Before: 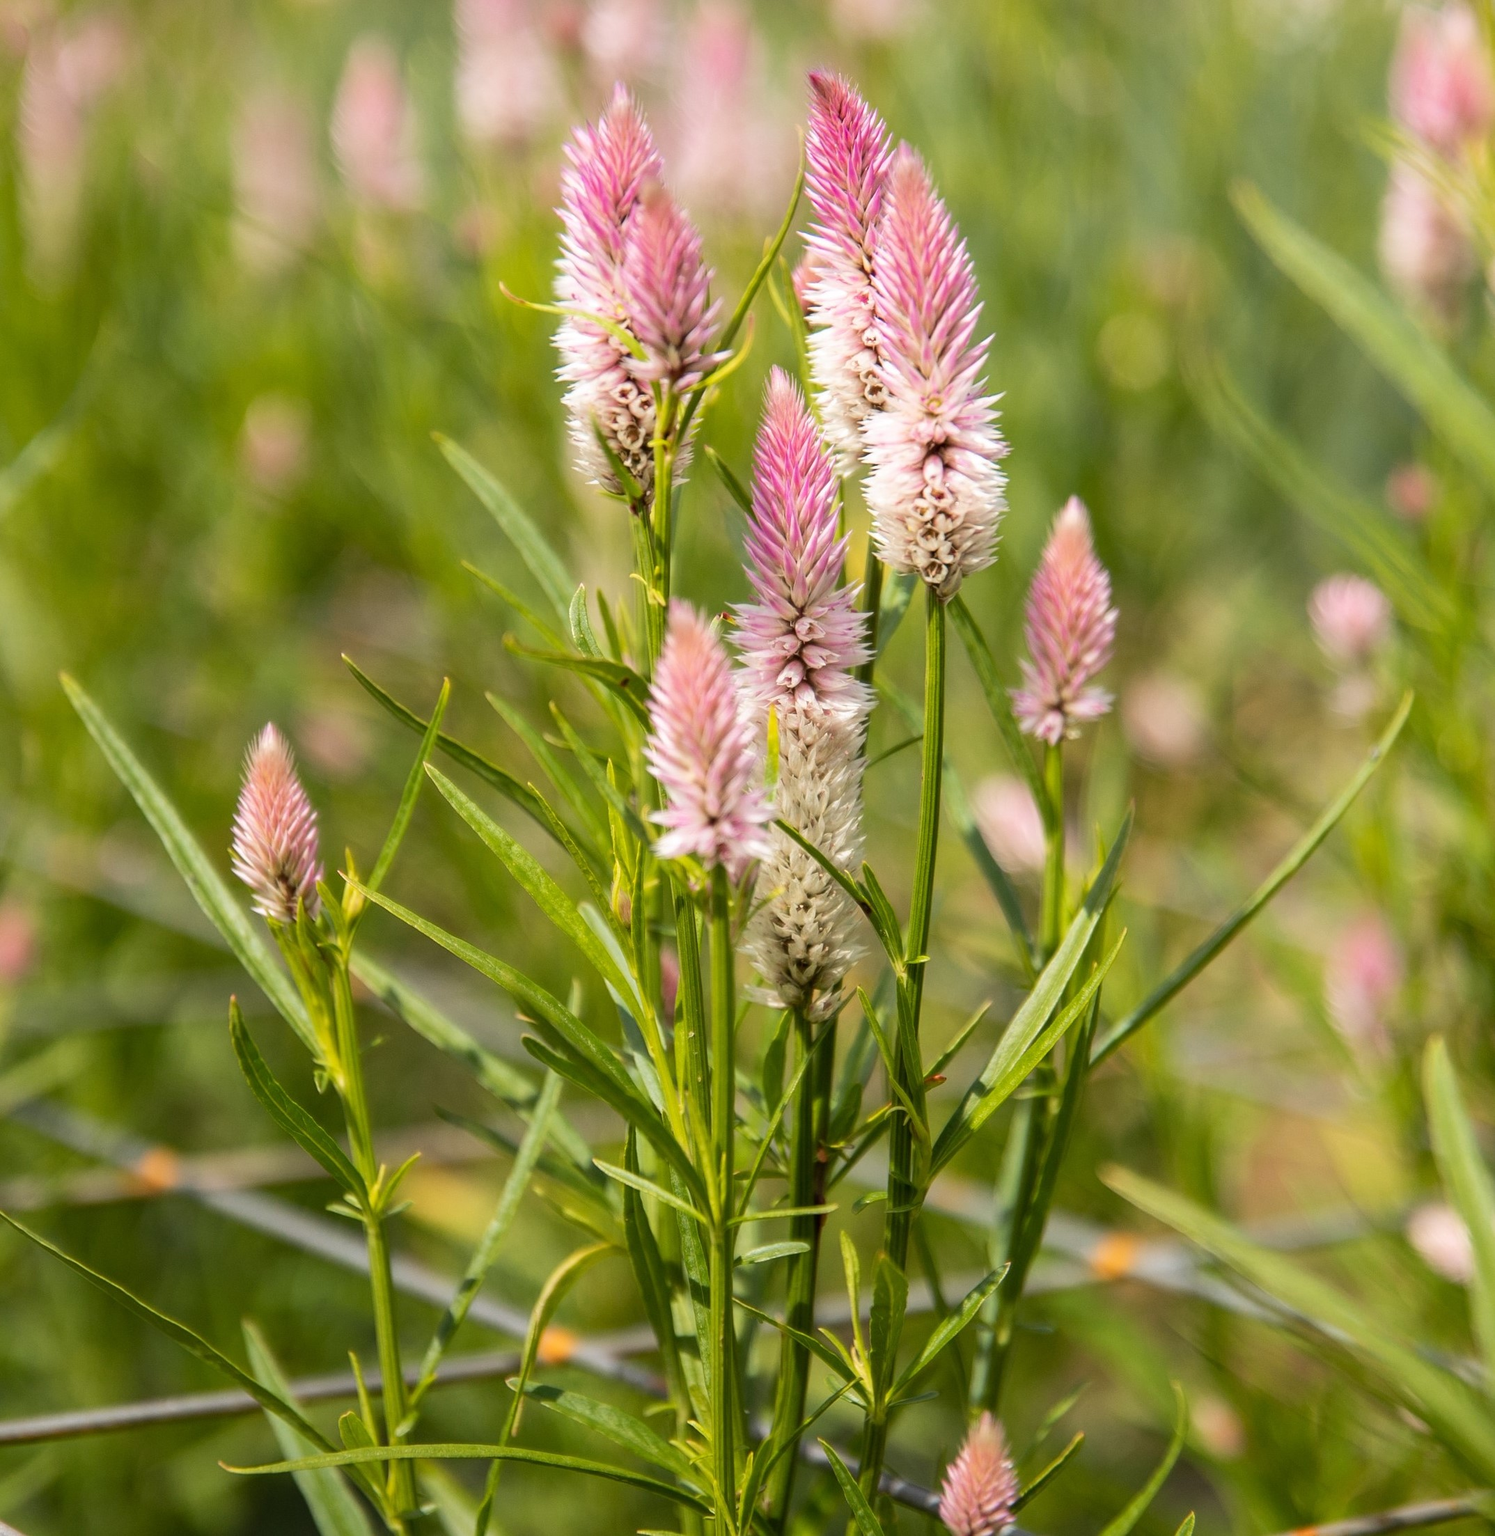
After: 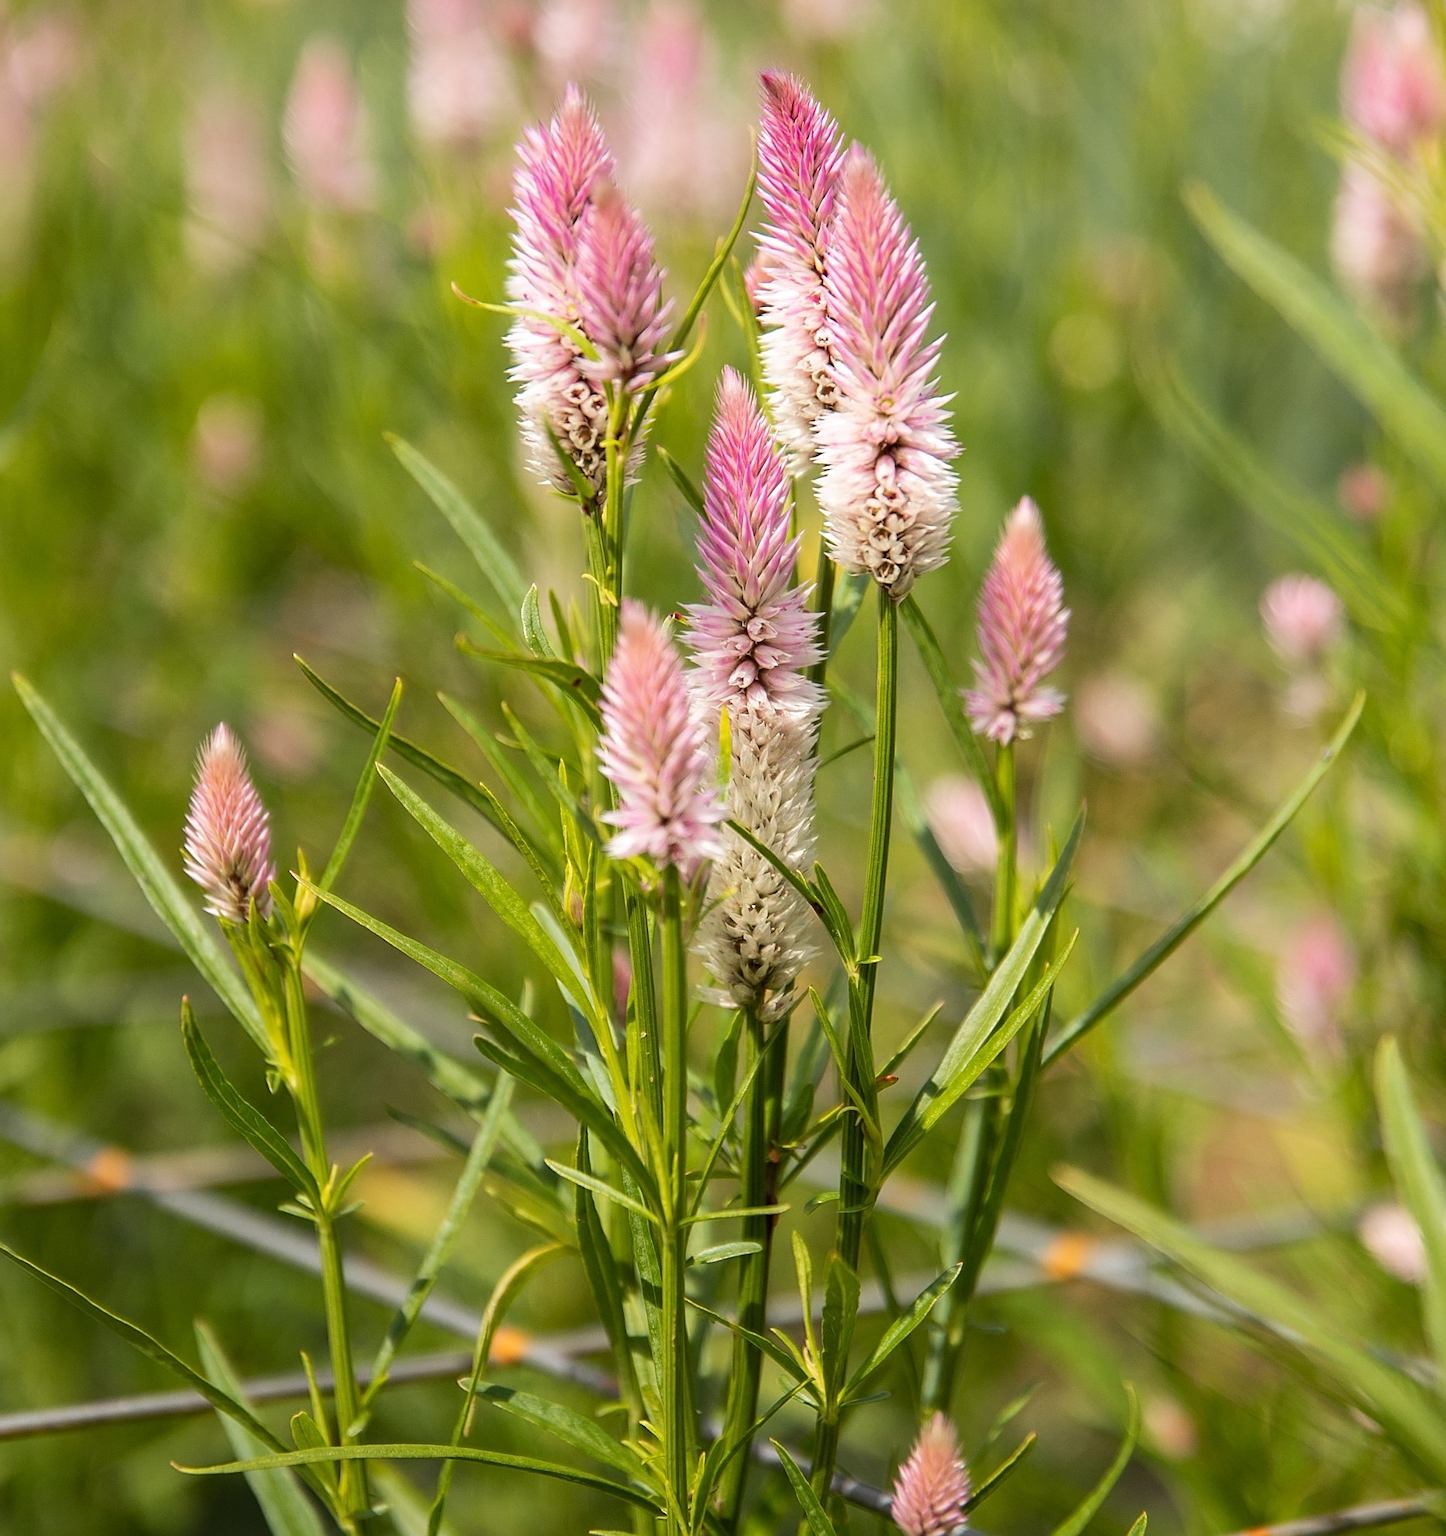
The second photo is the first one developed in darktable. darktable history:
crop and rotate: left 3.238%
sharpen: on, module defaults
